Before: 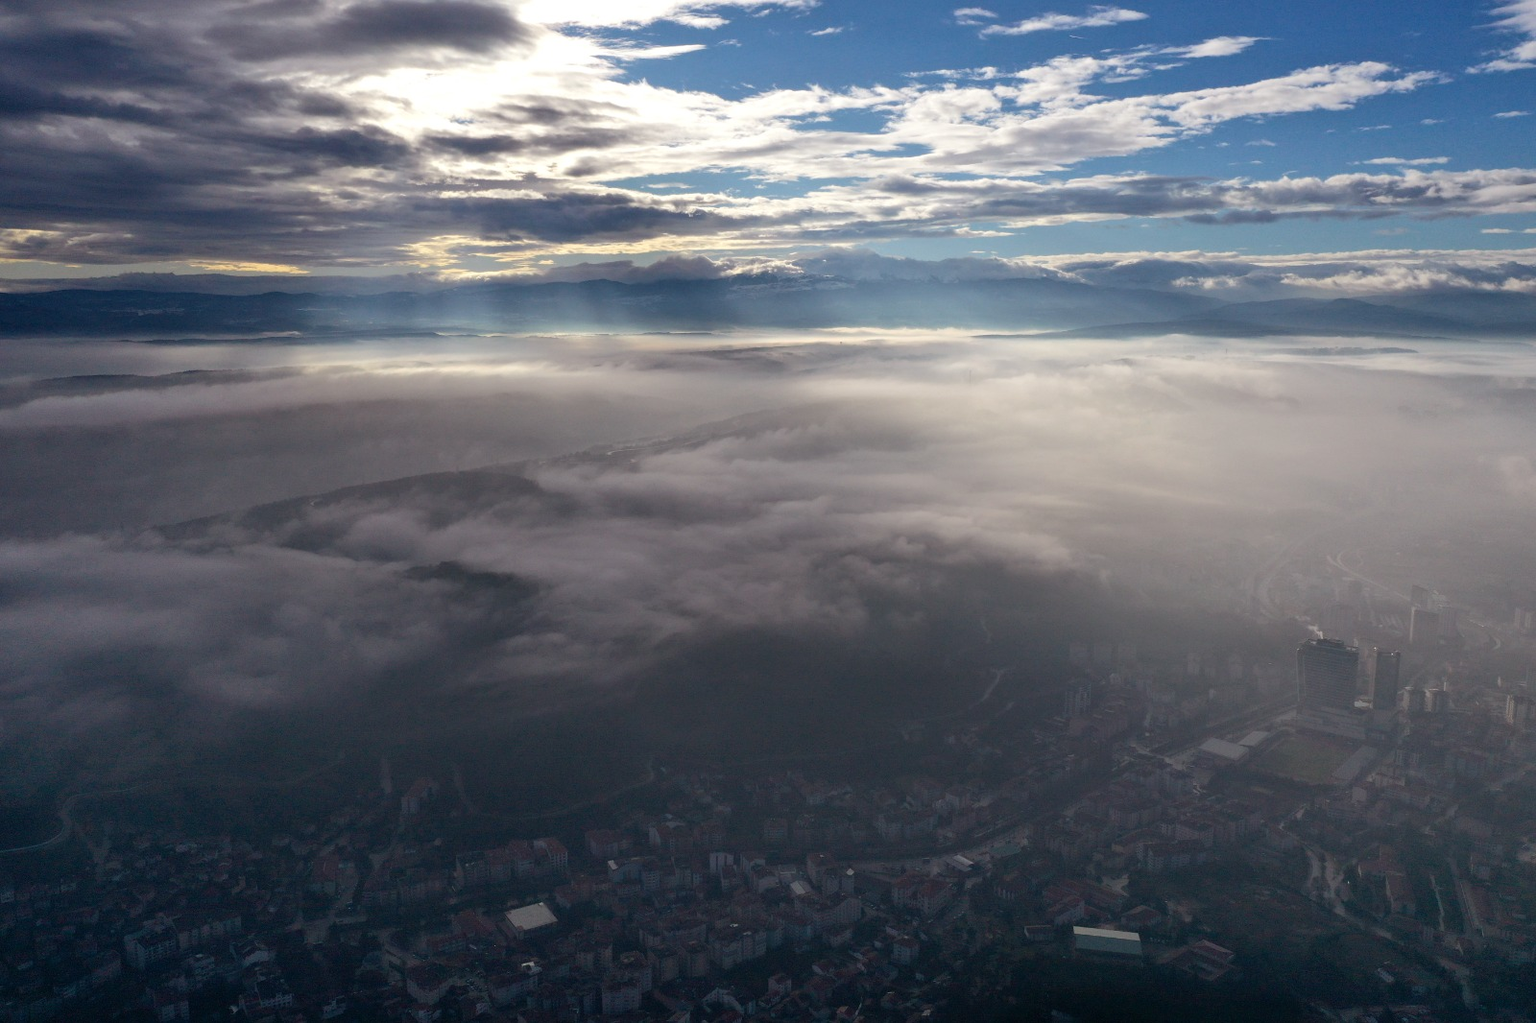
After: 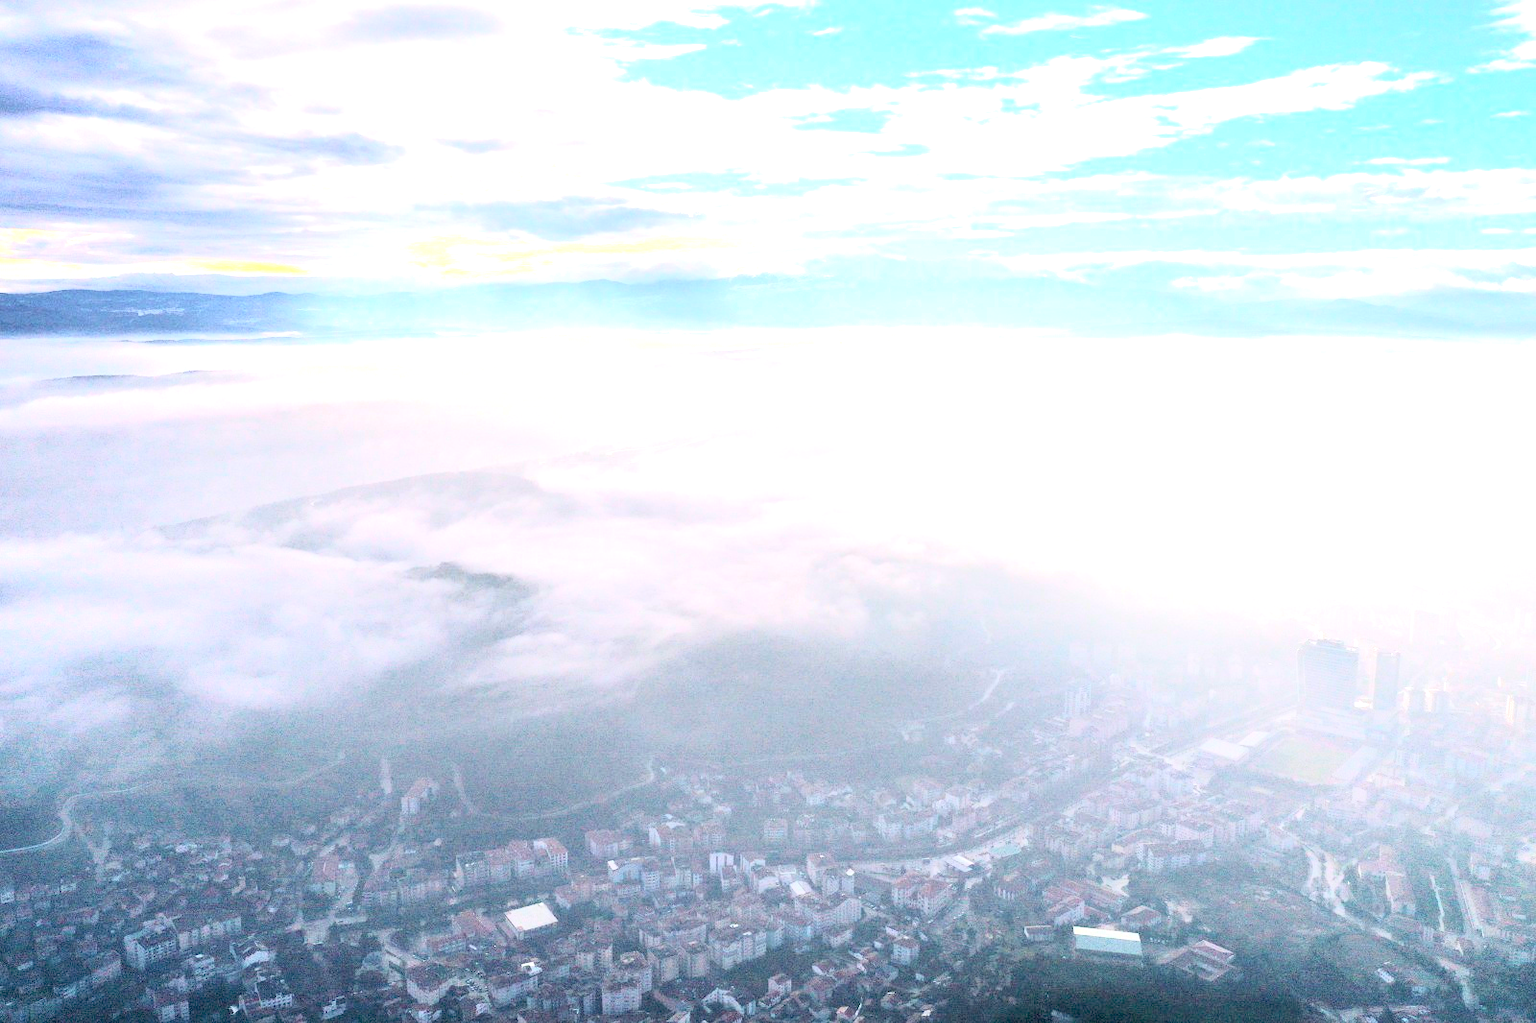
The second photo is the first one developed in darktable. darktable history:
exposure: black level correction 0.001, exposure 2.607 EV, compensate exposure bias true, compensate highlight preservation false
tone curve: curves: ch0 [(0, 0) (0.003, 0.003) (0.011, 0.012) (0.025, 0.028) (0.044, 0.049) (0.069, 0.091) (0.1, 0.144) (0.136, 0.21) (0.177, 0.277) (0.224, 0.352) (0.277, 0.433) (0.335, 0.523) (0.399, 0.613) (0.468, 0.702) (0.543, 0.79) (0.623, 0.867) (0.709, 0.916) (0.801, 0.946) (0.898, 0.972) (1, 1)], color space Lab, independent channels, preserve colors none
